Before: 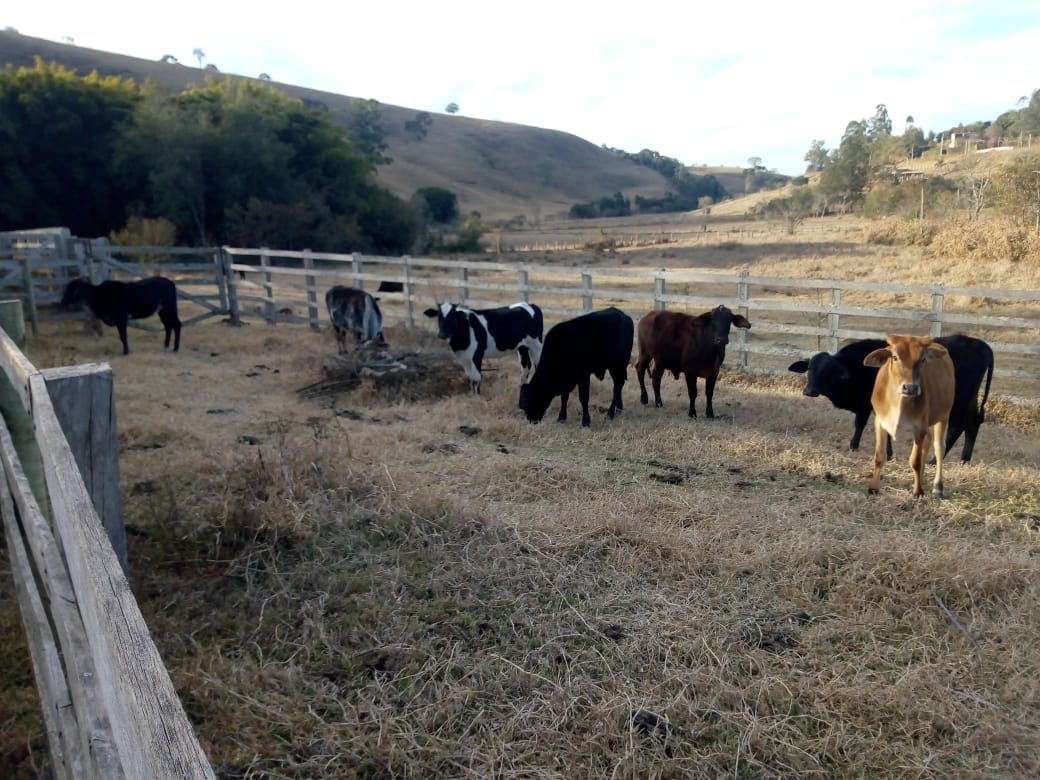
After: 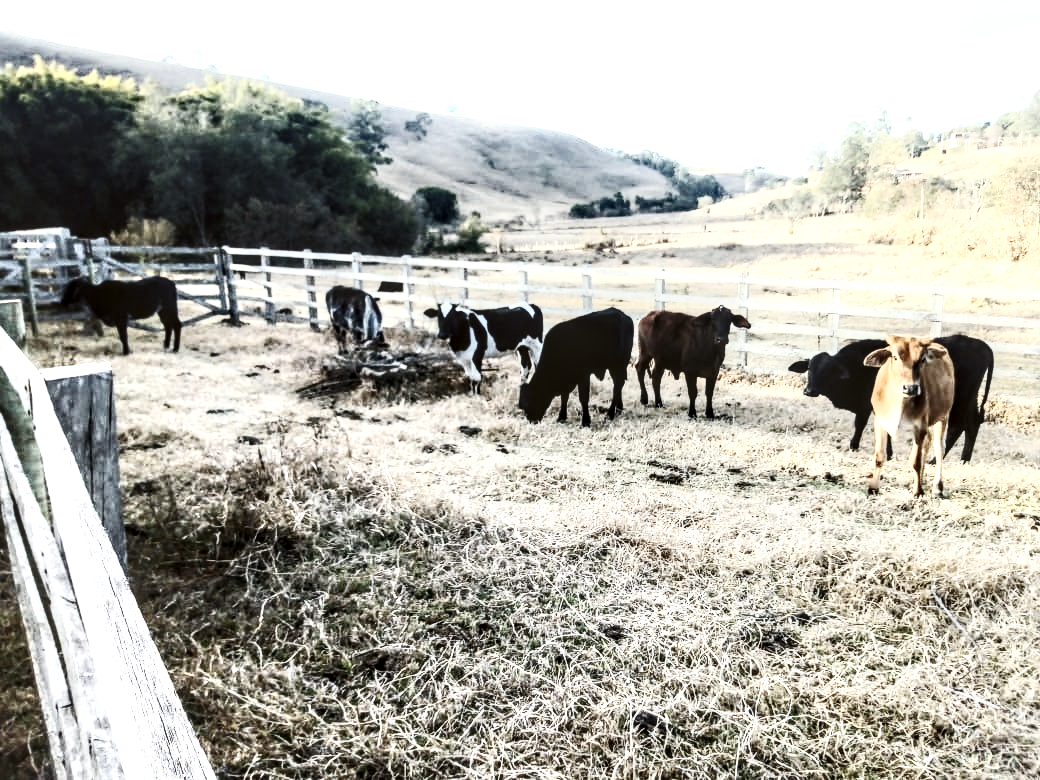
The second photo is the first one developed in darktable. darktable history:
base curve: curves: ch0 [(0, 0) (0.028, 0.03) (0.121, 0.232) (0.46, 0.748) (0.859, 0.968) (1, 1)], preserve colors none
local contrast: highlights 65%, shadows 54%, detail 169%, midtone range 0.514
contrast brightness saturation: contrast 0.57, brightness 0.57, saturation -0.34
color balance: lift [1.004, 1.002, 1.002, 0.998], gamma [1, 1.007, 1.002, 0.993], gain [1, 0.977, 1.013, 1.023], contrast -3.64%
